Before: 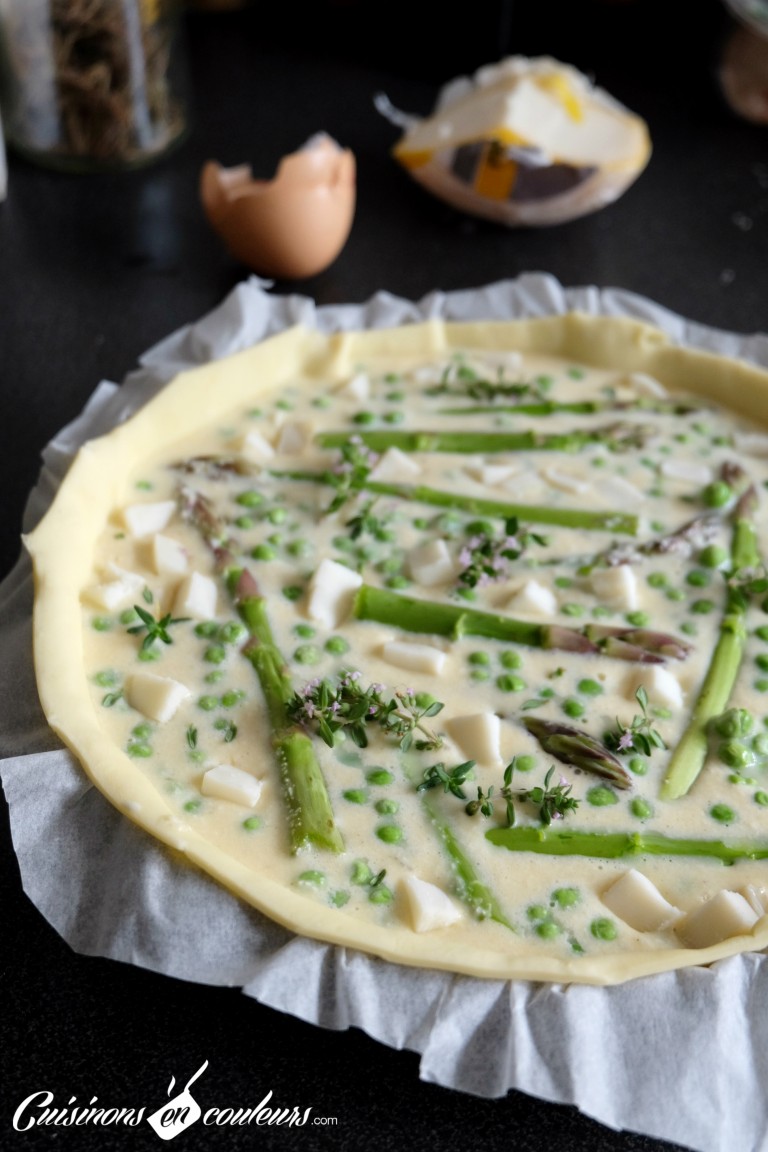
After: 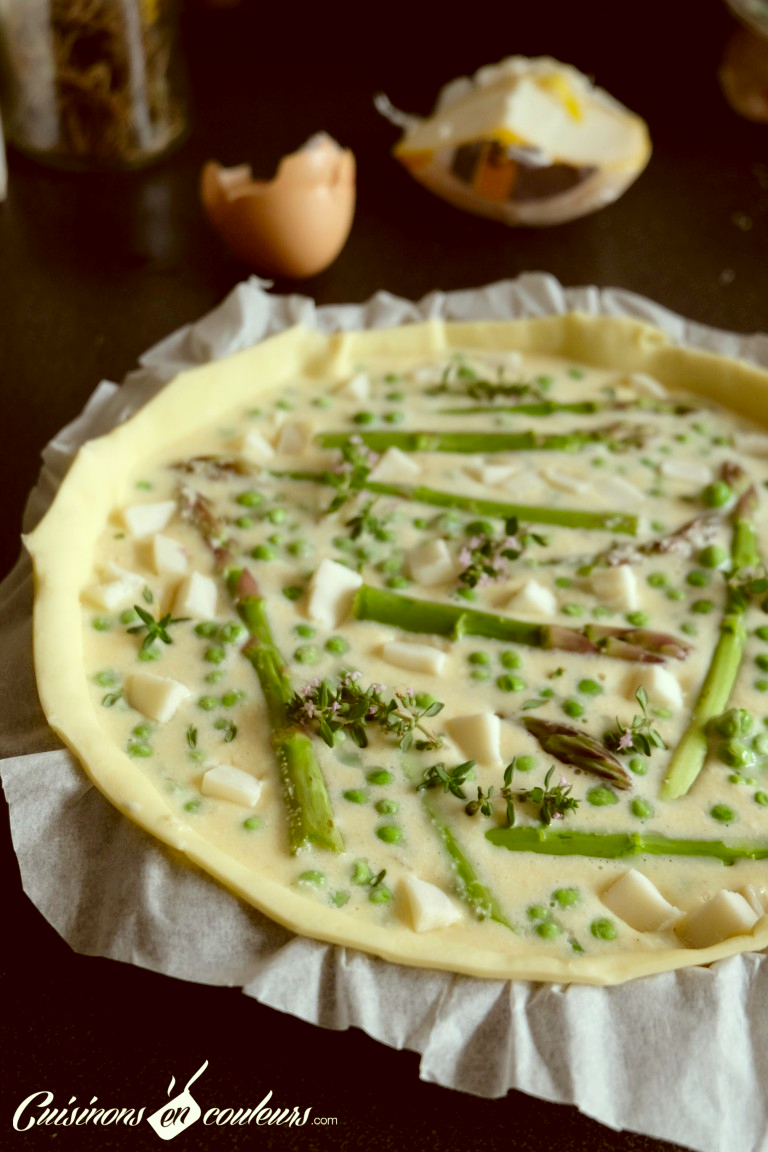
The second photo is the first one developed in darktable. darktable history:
tone equalizer: -8 EV -0.55 EV
color correction: highlights a* -5.94, highlights b* 9.48, shadows a* 10.12, shadows b* 23.94
